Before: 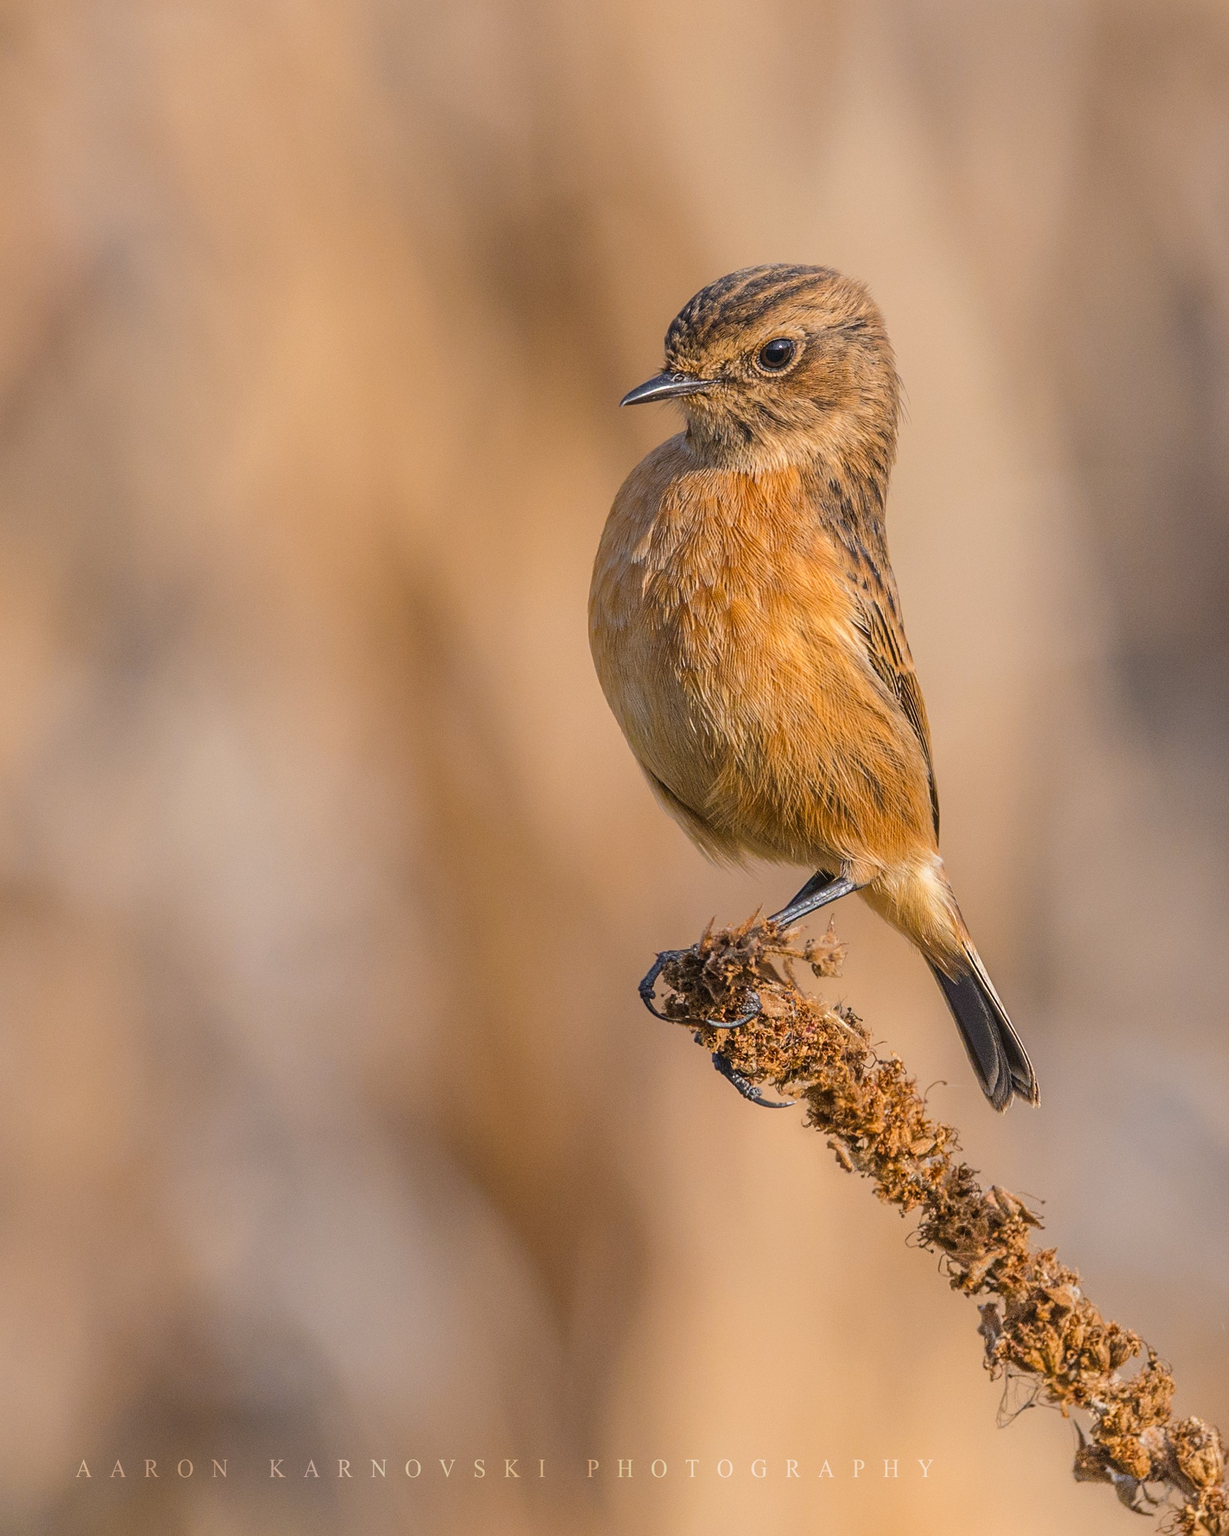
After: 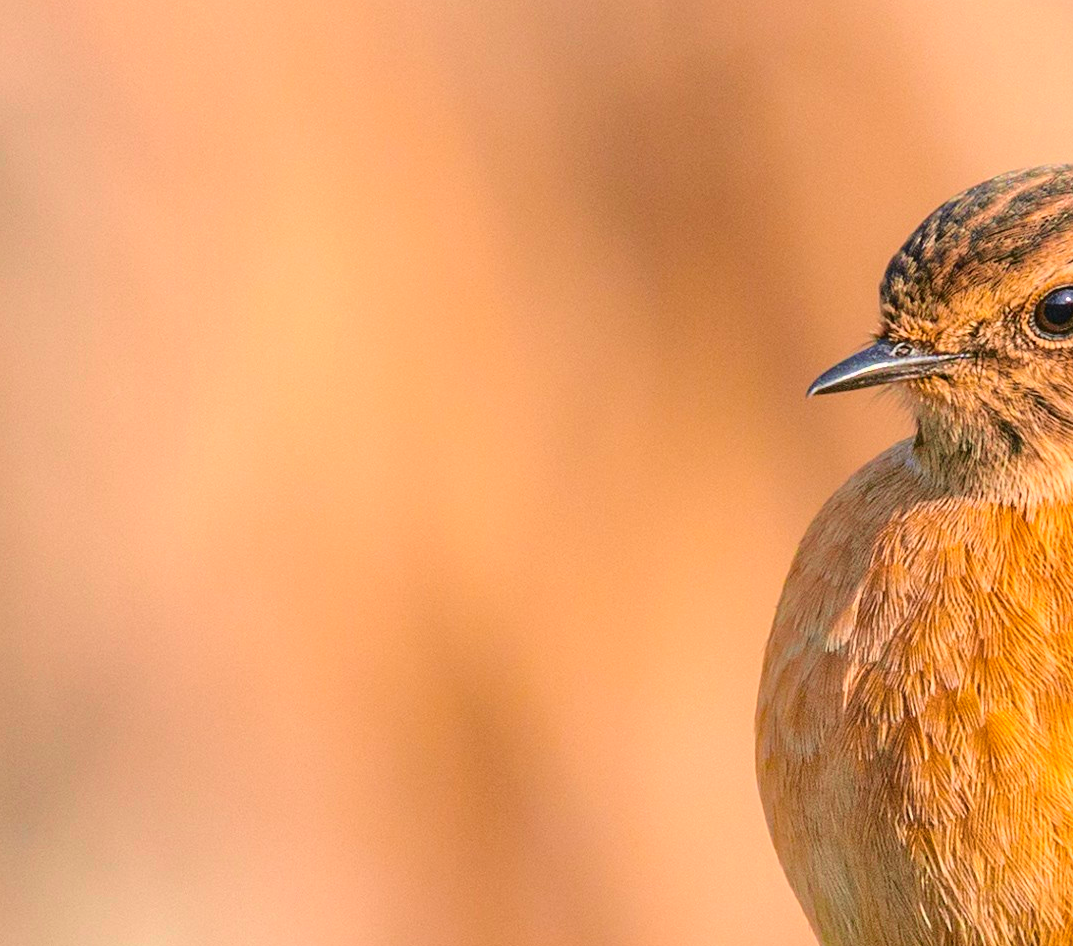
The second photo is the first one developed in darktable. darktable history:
crop: left 10.121%, top 10.631%, right 36.218%, bottom 51.526%
tone curve: curves: ch0 [(0, 0.021) (0.049, 0.044) (0.152, 0.14) (0.328, 0.377) (0.473, 0.543) (0.641, 0.705) (0.85, 0.894) (1, 0.969)]; ch1 [(0, 0) (0.302, 0.331) (0.427, 0.433) (0.472, 0.47) (0.502, 0.503) (0.527, 0.524) (0.564, 0.591) (0.602, 0.632) (0.677, 0.701) (0.859, 0.885) (1, 1)]; ch2 [(0, 0) (0.33, 0.301) (0.447, 0.44) (0.487, 0.496) (0.502, 0.516) (0.535, 0.563) (0.565, 0.6) (0.618, 0.629) (1, 1)], color space Lab, independent channels, preserve colors none
color balance rgb: perceptual saturation grading › global saturation 20%, global vibrance 20%
exposure: exposure 0.3 EV, compensate highlight preservation false
